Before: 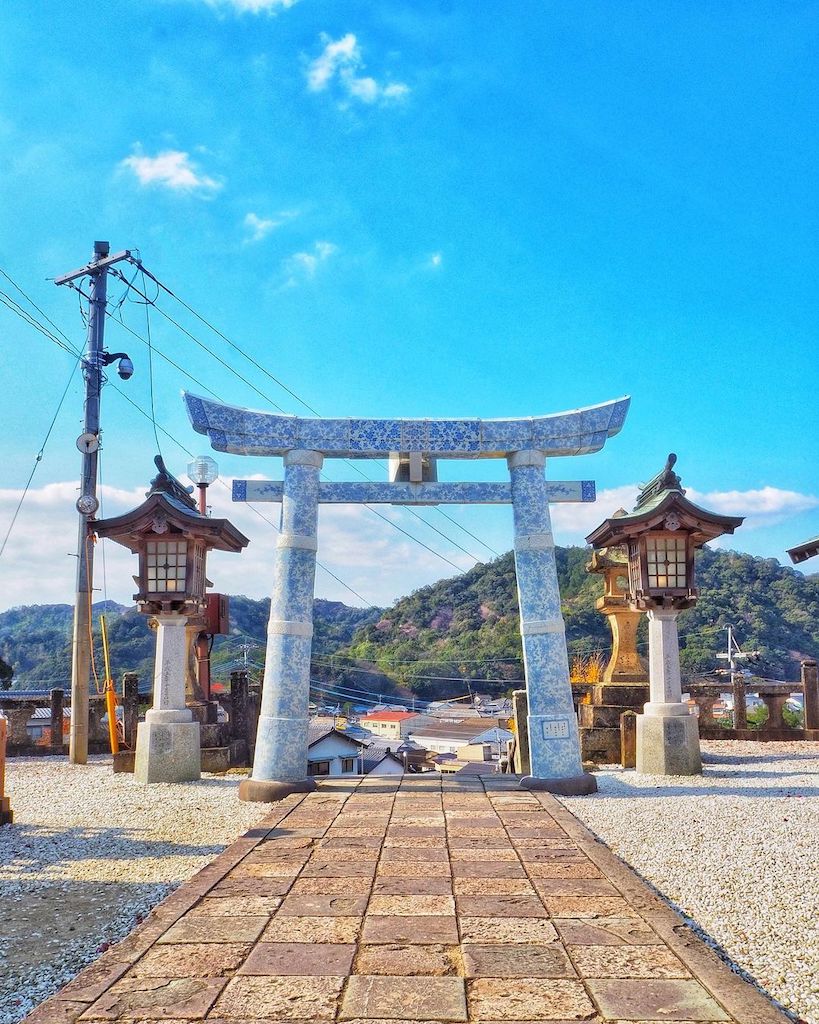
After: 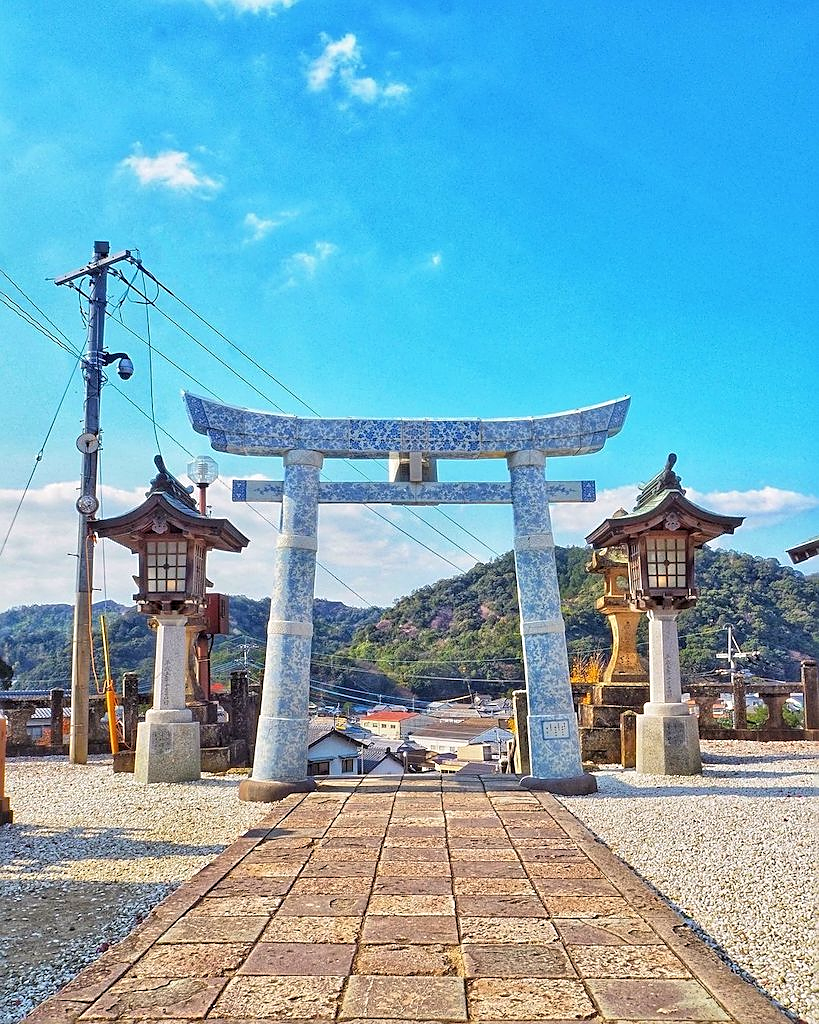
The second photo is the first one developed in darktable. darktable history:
color calibration: x 0.342, y 0.355, temperature 5146 K
sharpen: amount 0.6
